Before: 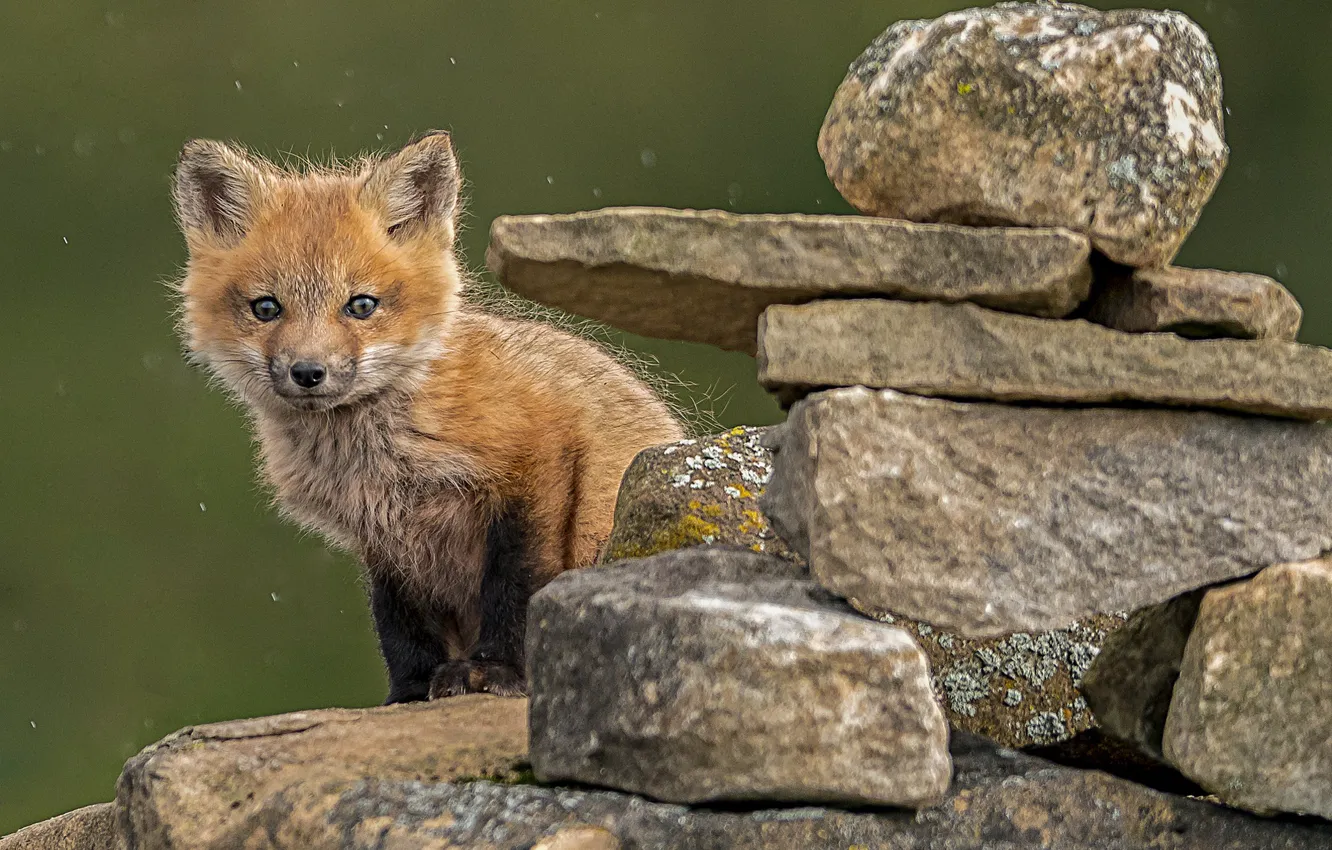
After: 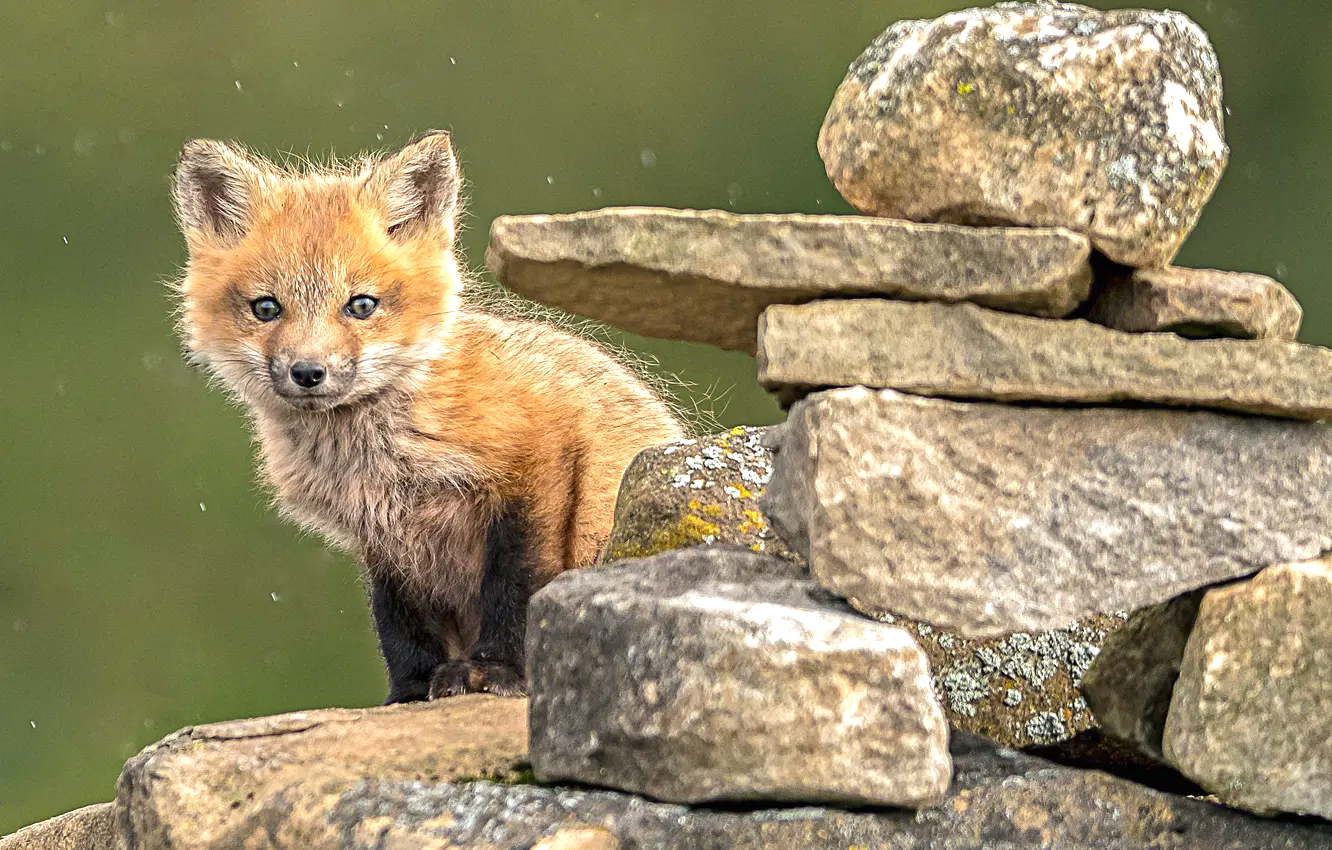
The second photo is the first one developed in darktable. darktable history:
exposure: black level correction 0, exposure 0.952 EV, compensate highlight preservation false
